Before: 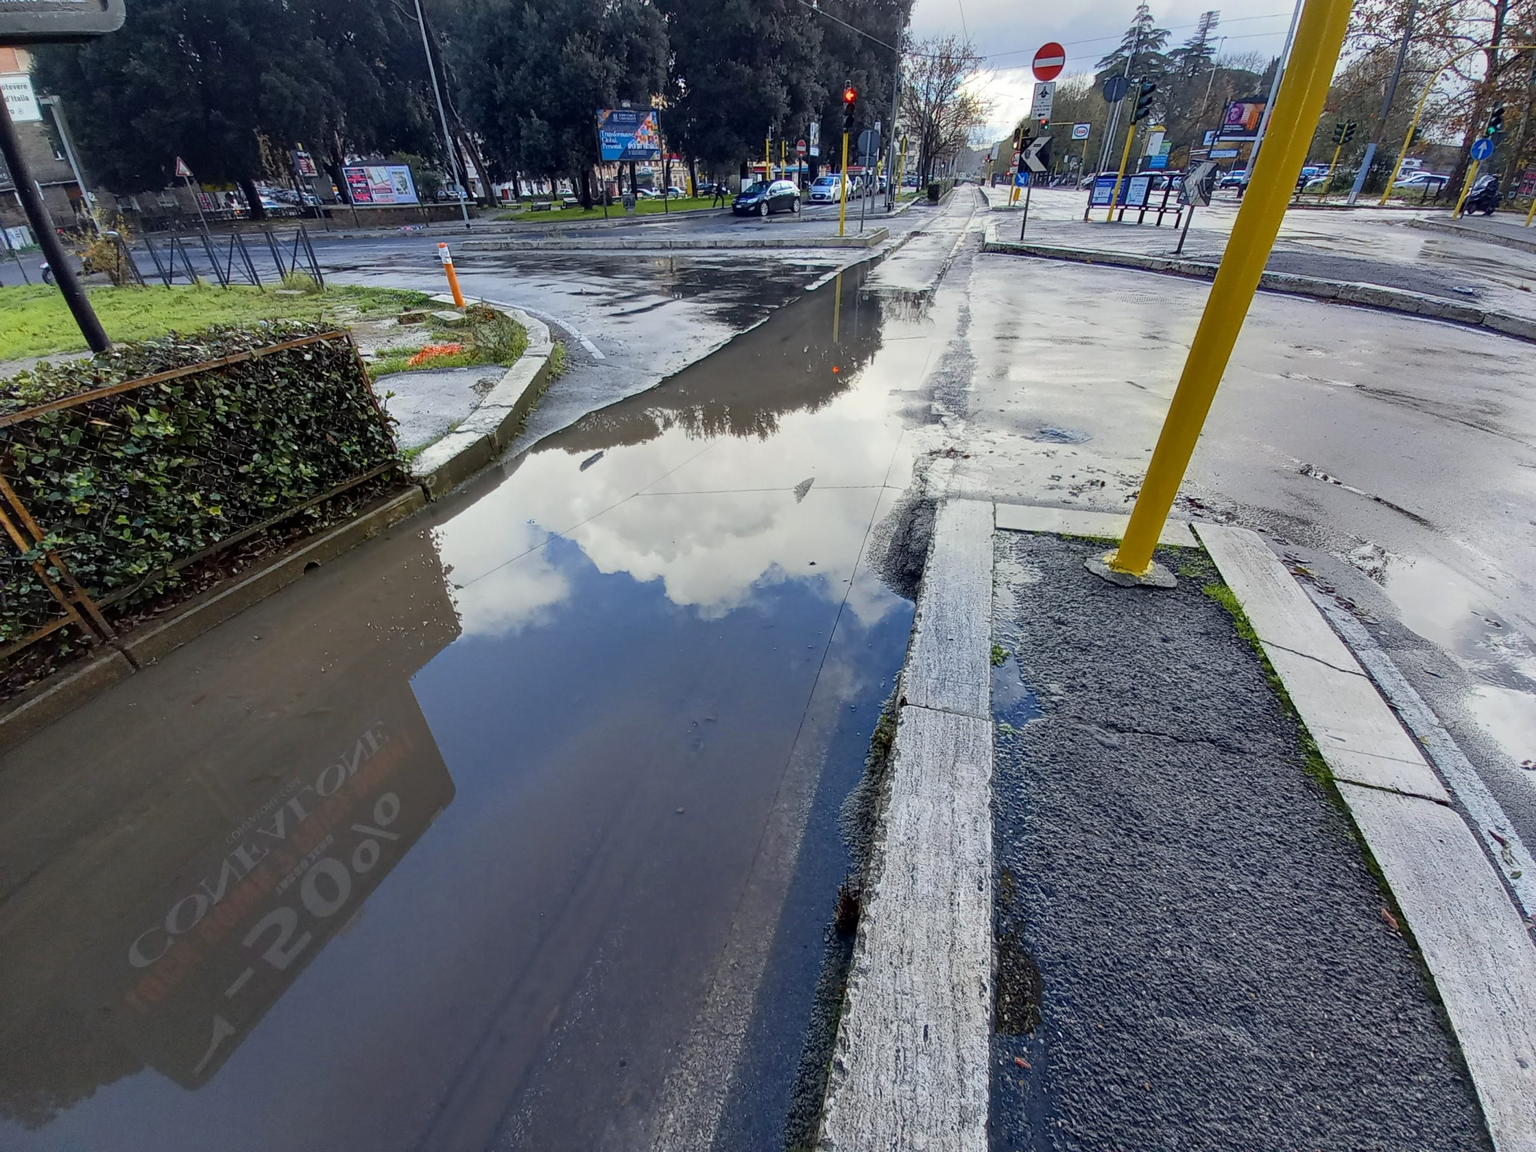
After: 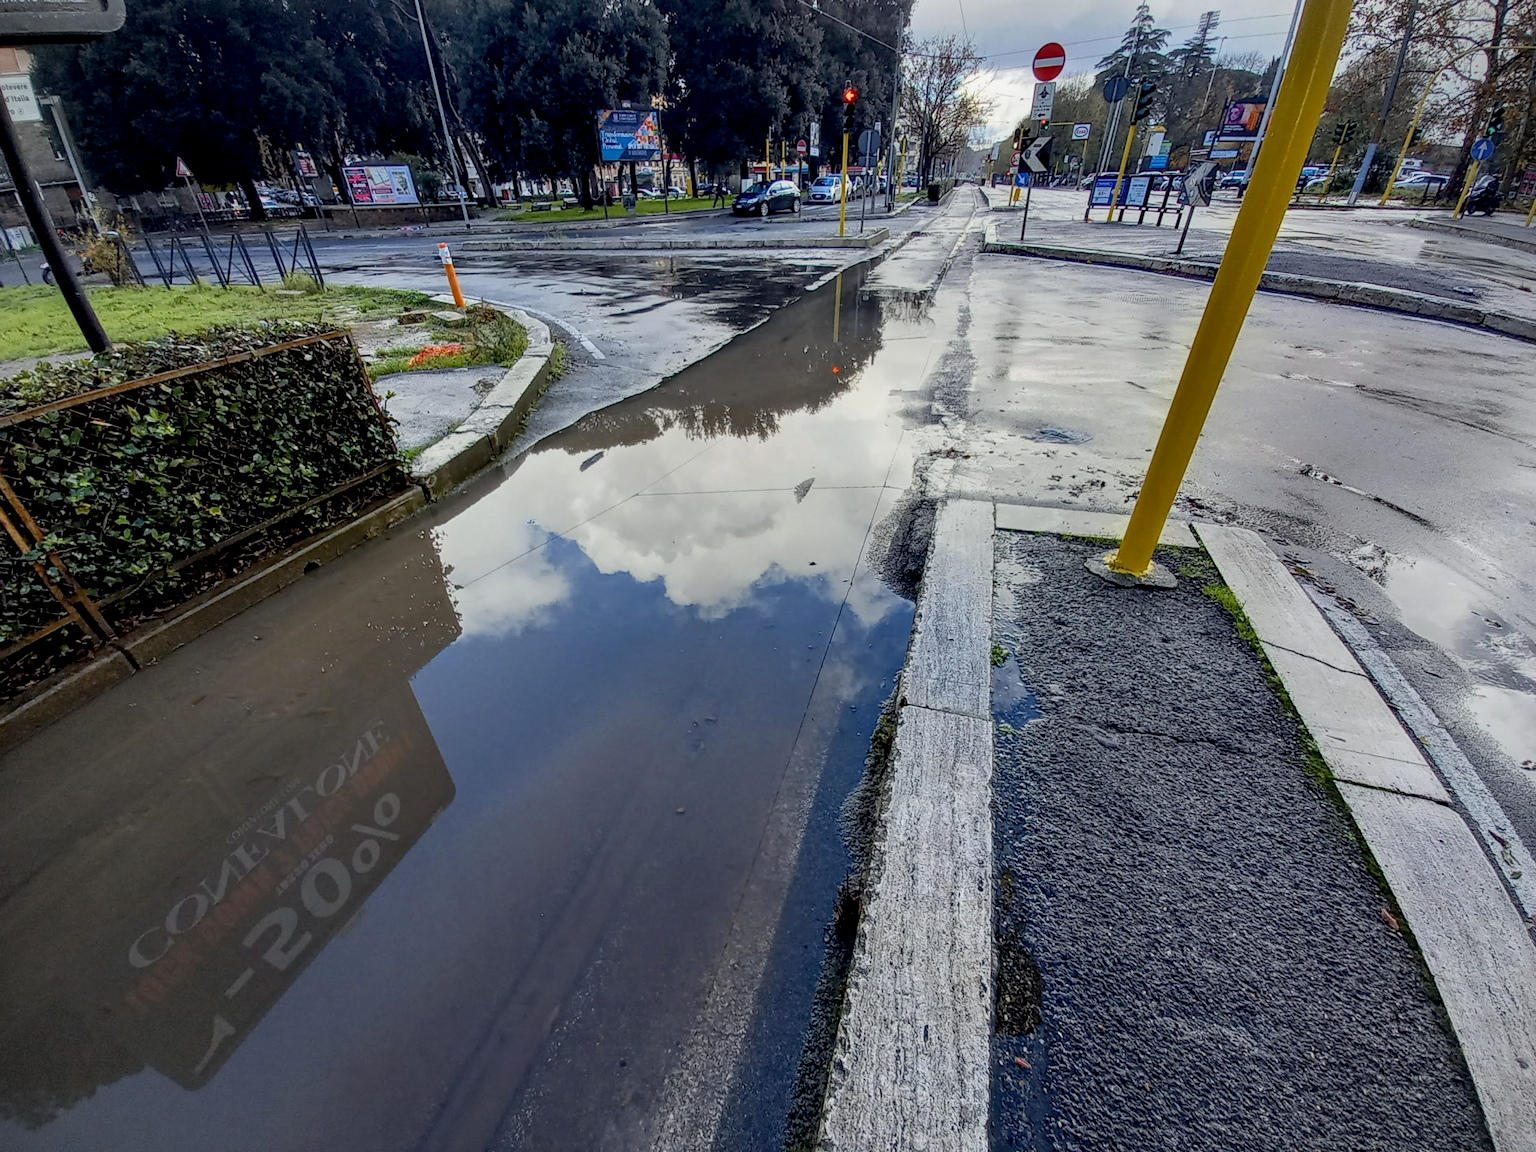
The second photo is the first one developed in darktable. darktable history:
local contrast: on, module defaults
vignetting: fall-off start 91.19%
exposure: black level correction 0.009, exposure -0.159 EV, compensate highlight preservation false
